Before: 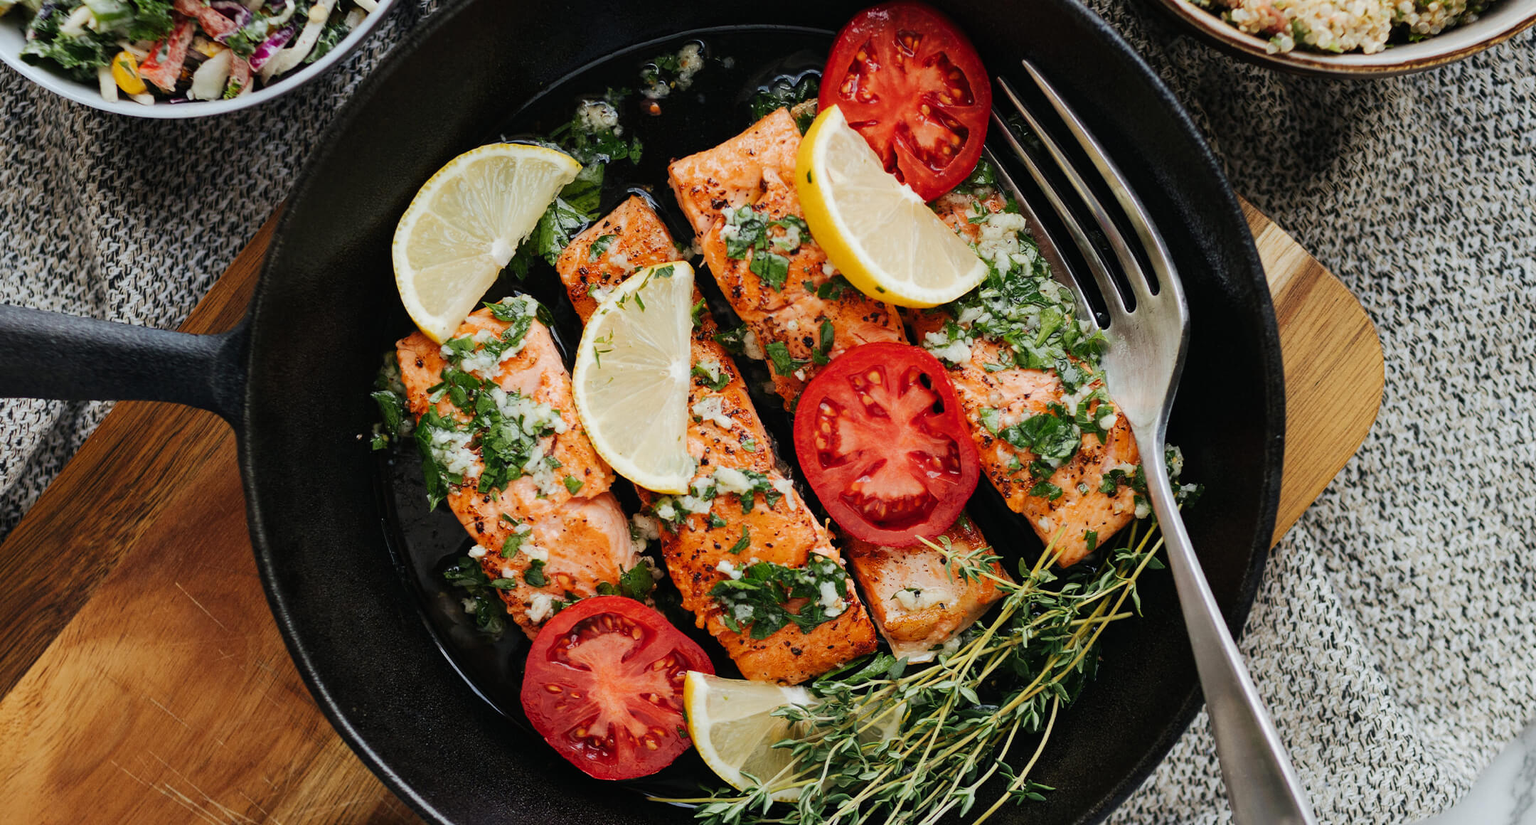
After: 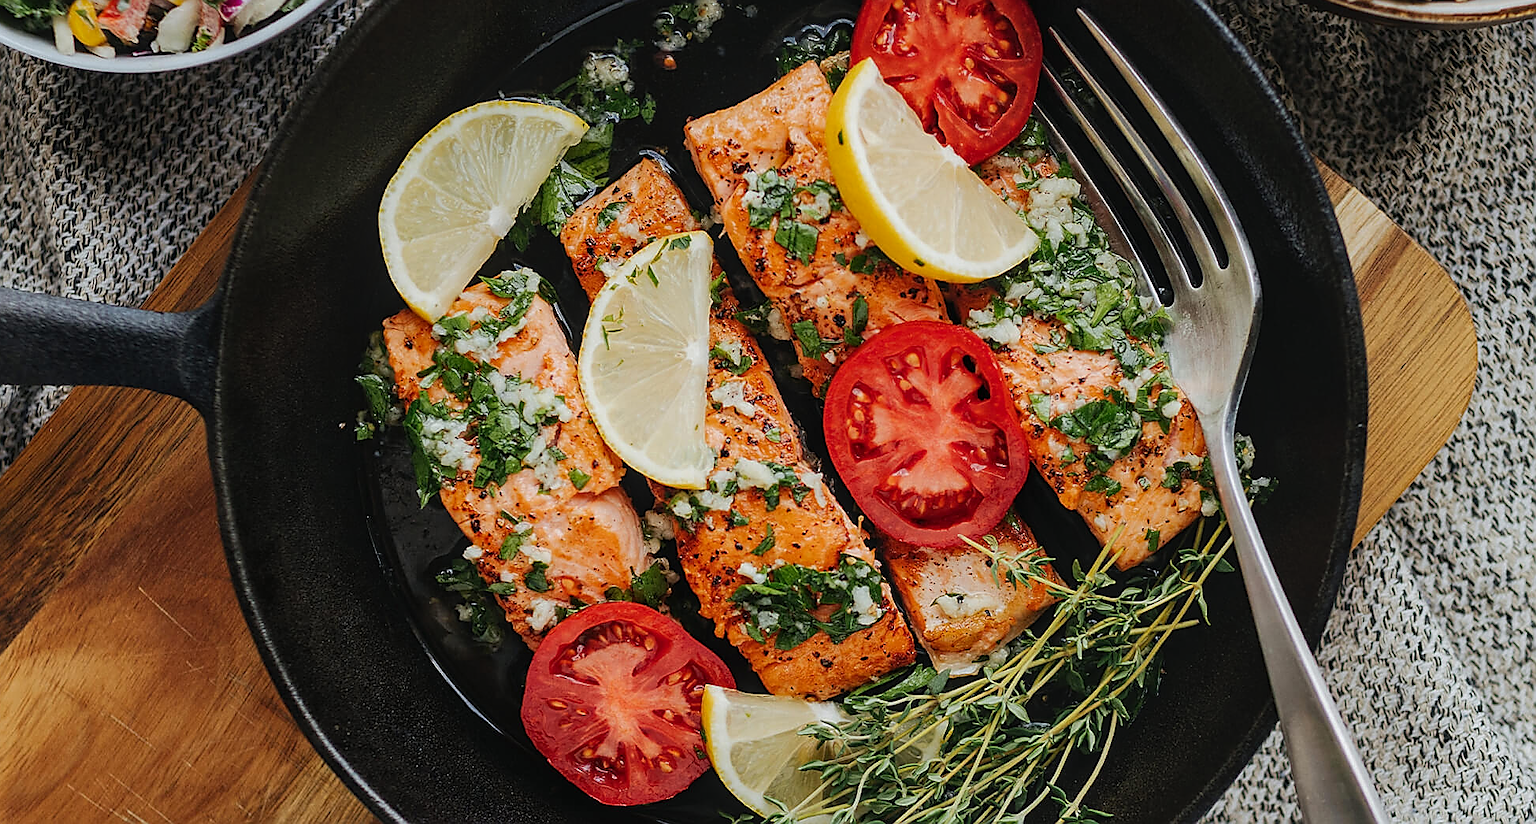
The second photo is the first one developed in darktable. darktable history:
crop: left 3.305%, top 6.436%, right 6.389%, bottom 3.258%
local contrast: detail 110%
sharpen: radius 1.4, amount 1.25, threshold 0.7
